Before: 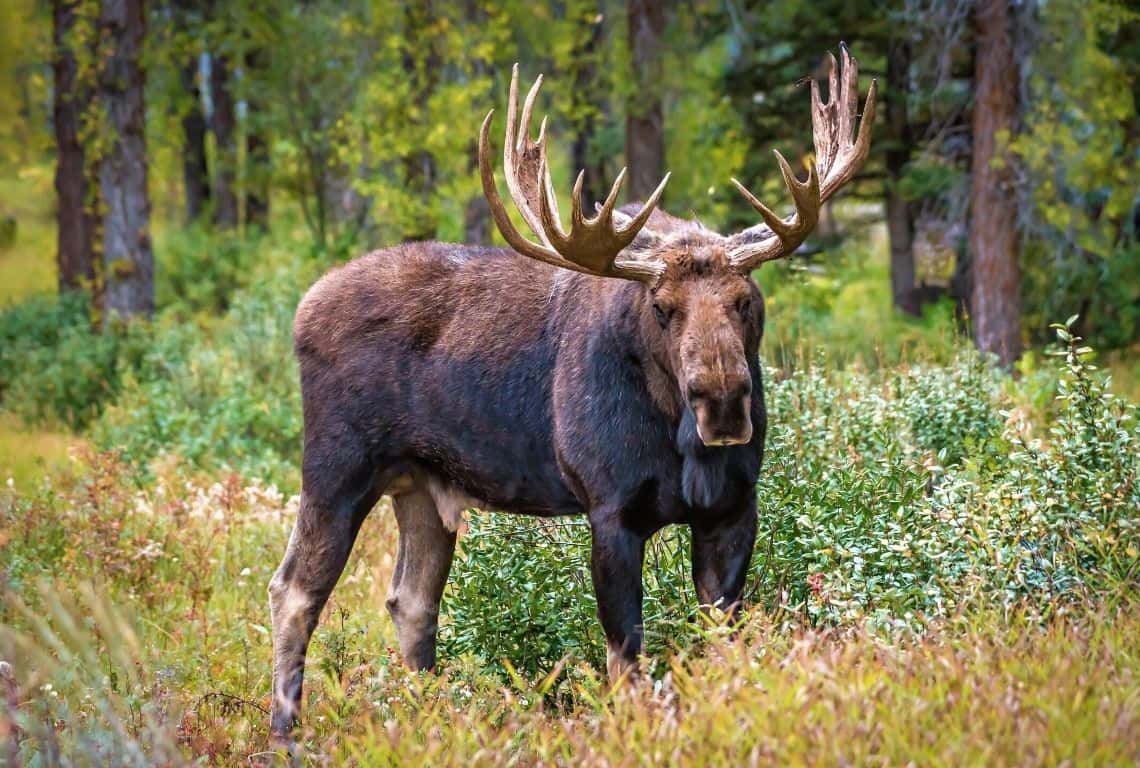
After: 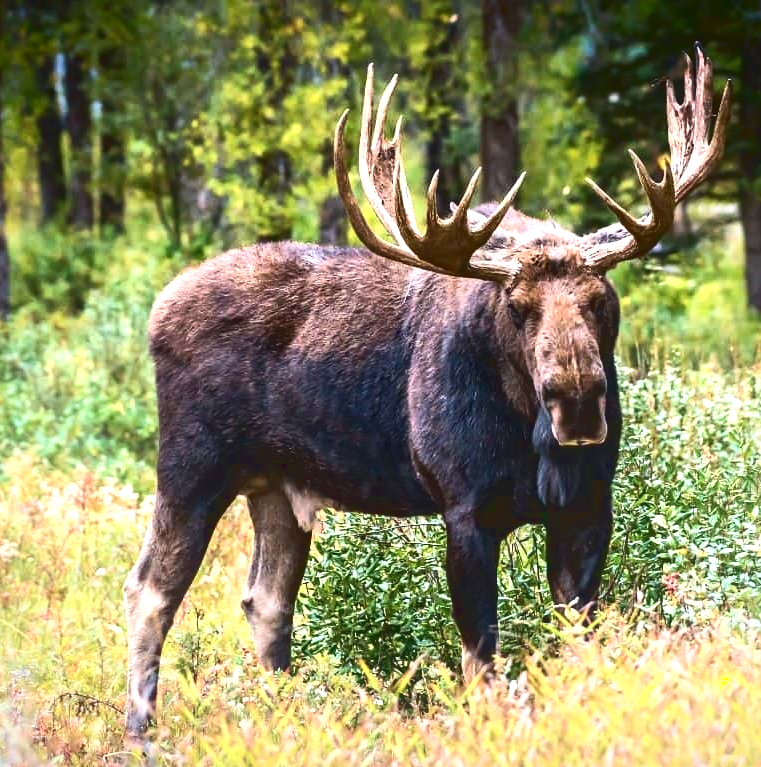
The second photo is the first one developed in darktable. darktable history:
crop and rotate: left 12.745%, right 20.485%
shadows and highlights: shadows -89.17, highlights 89.77, soften with gaussian
exposure: exposure 0.298 EV, compensate highlight preservation false
local contrast: mode bilateral grid, contrast 26, coarseness 47, detail 151%, midtone range 0.2
contrast equalizer: y [[0.5, 0.486, 0.447, 0.446, 0.489, 0.5], [0.5 ×6], [0.5 ×6], [0 ×6], [0 ×6]], mix 0.273
tone curve: curves: ch0 [(0, 0) (0.003, 0.147) (0.011, 0.147) (0.025, 0.147) (0.044, 0.147) (0.069, 0.147) (0.1, 0.15) (0.136, 0.158) (0.177, 0.174) (0.224, 0.198) (0.277, 0.241) (0.335, 0.292) (0.399, 0.361) (0.468, 0.452) (0.543, 0.568) (0.623, 0.679) (0.709, 0.793) (0.801, 0.886) (0.898, 0.966) (1, 1)]
